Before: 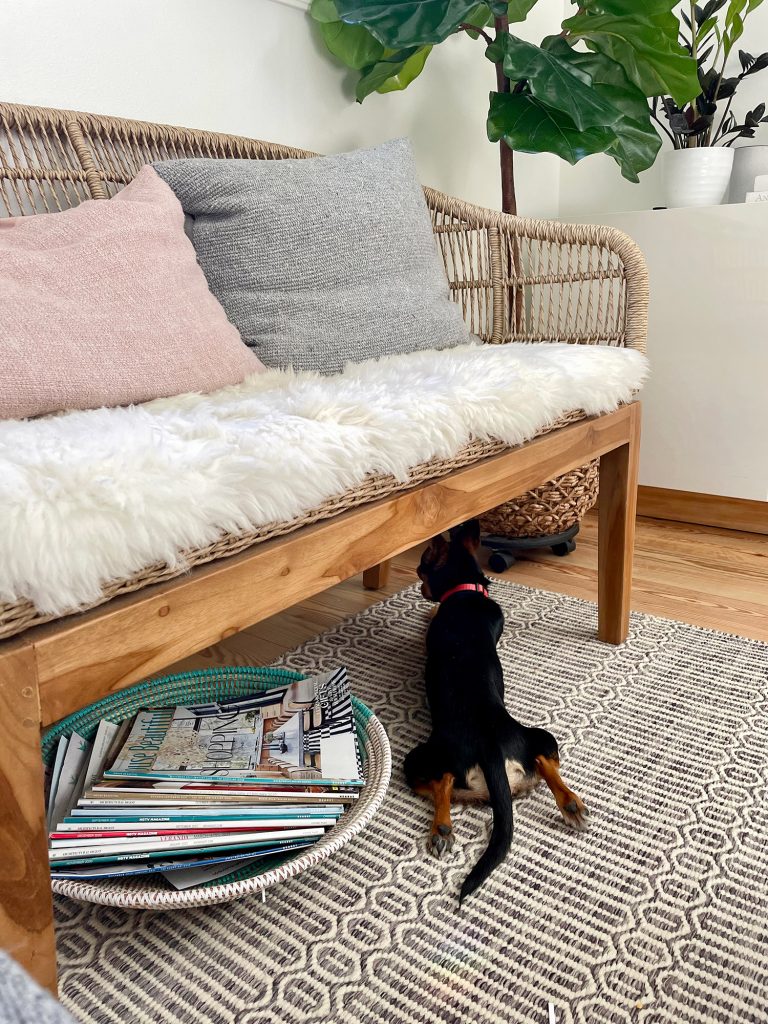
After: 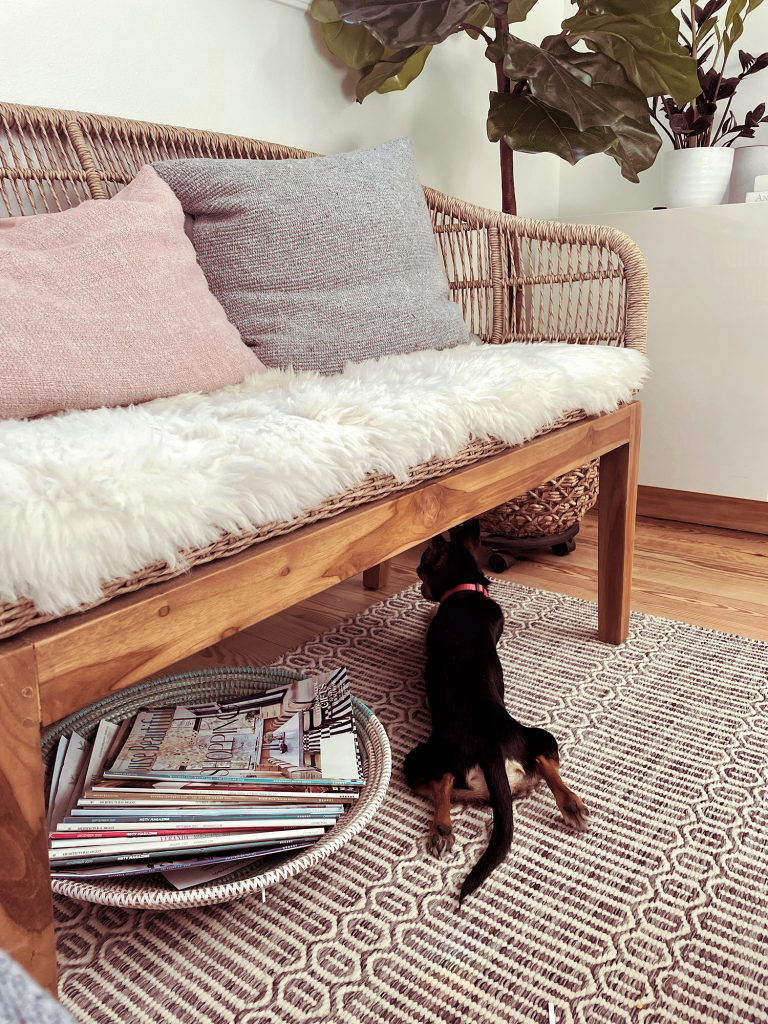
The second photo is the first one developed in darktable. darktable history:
split-toning: on, module defaults
exposure: compensate highlight preservation false
